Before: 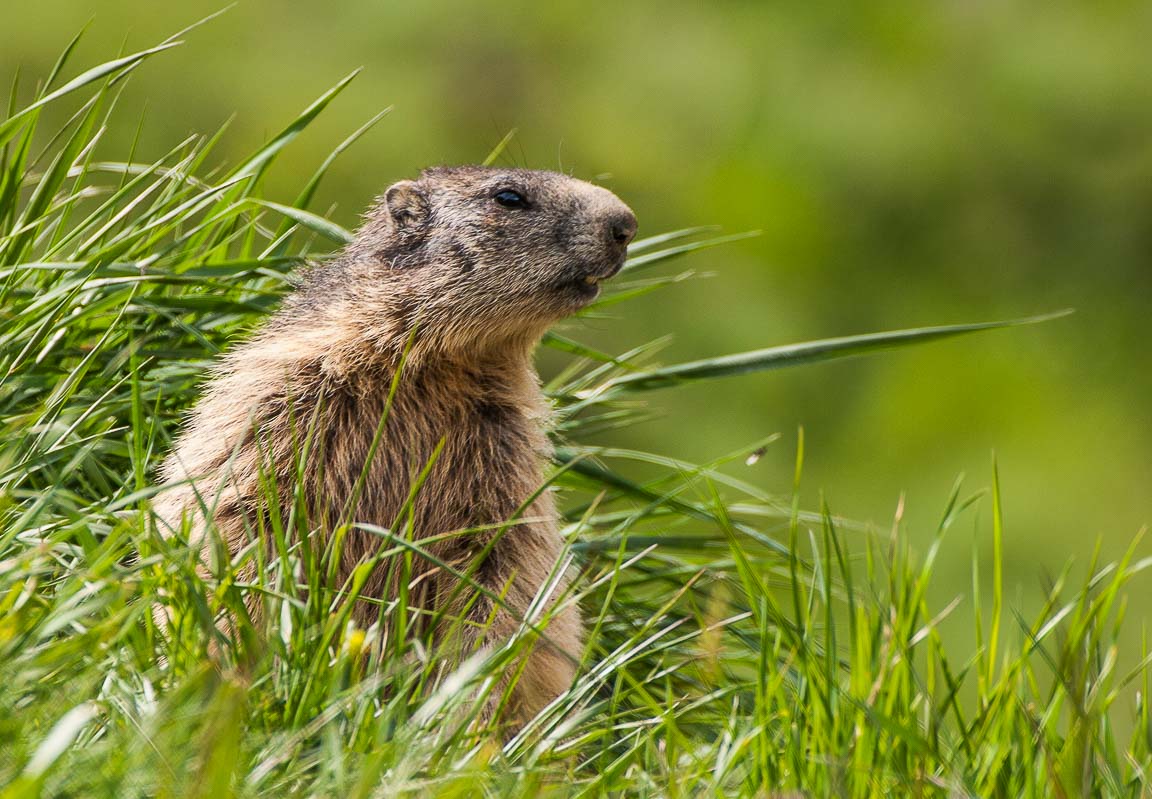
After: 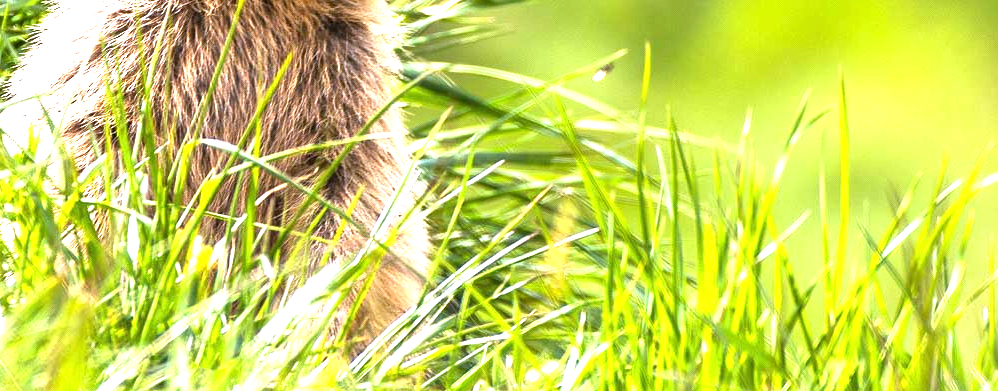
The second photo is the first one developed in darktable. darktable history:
white balance: red 1.004, blue 1.096
exposure: black level correction 0, exposure 1.7 EV, compensate exposure bias true, compensate highlight preservation false
crop and rotate: left 13.306%, top 48.129%, bottom 2.928%
